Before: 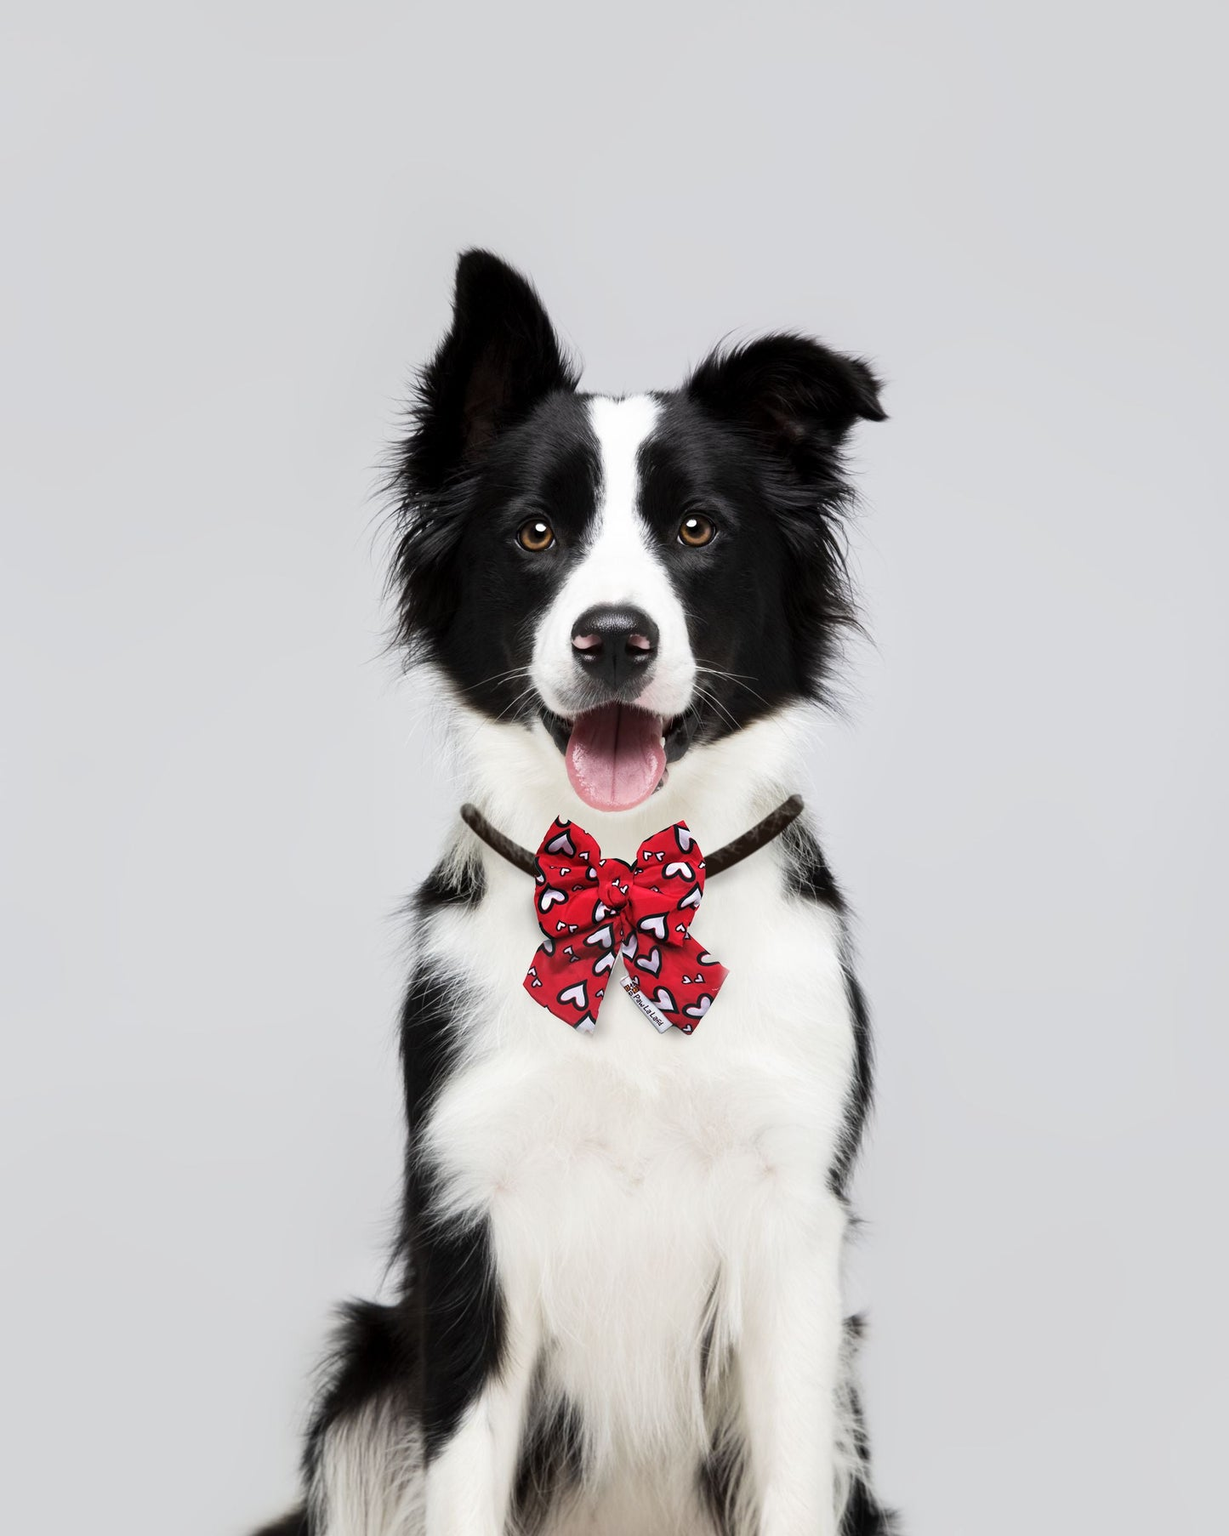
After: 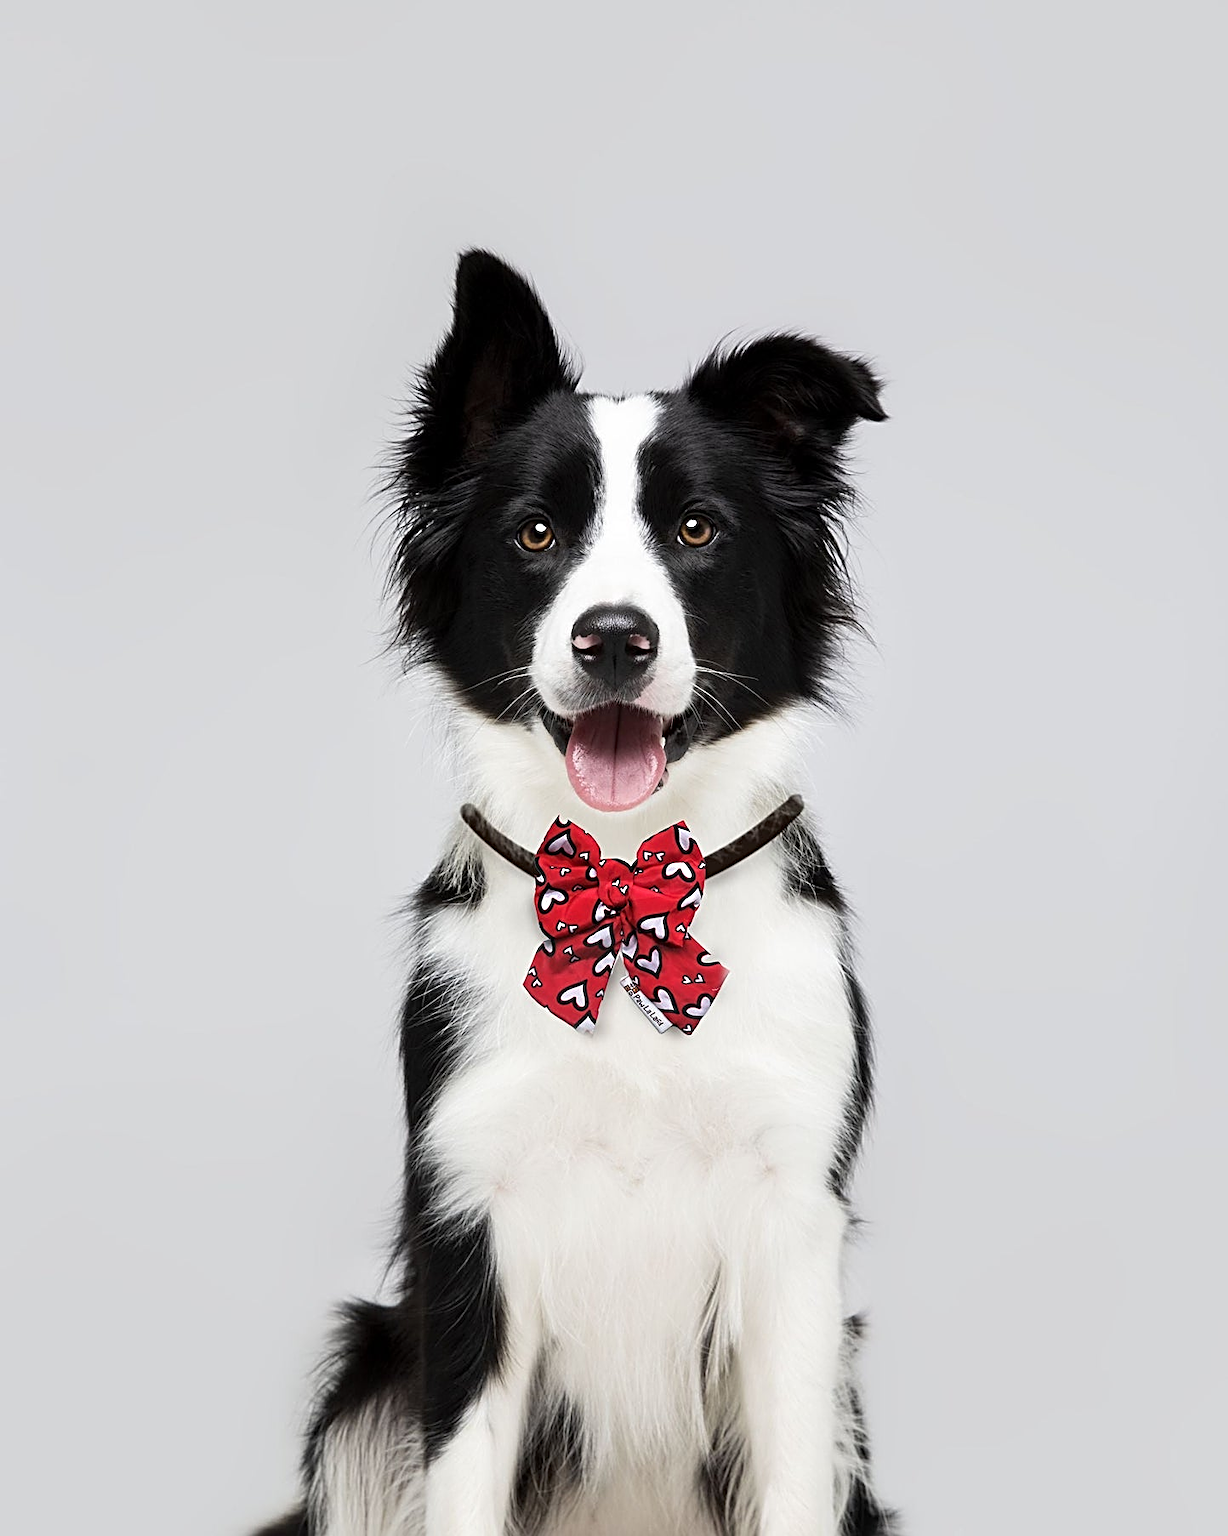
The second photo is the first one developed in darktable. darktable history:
sharpen: radius 2.584, amount 0.688
